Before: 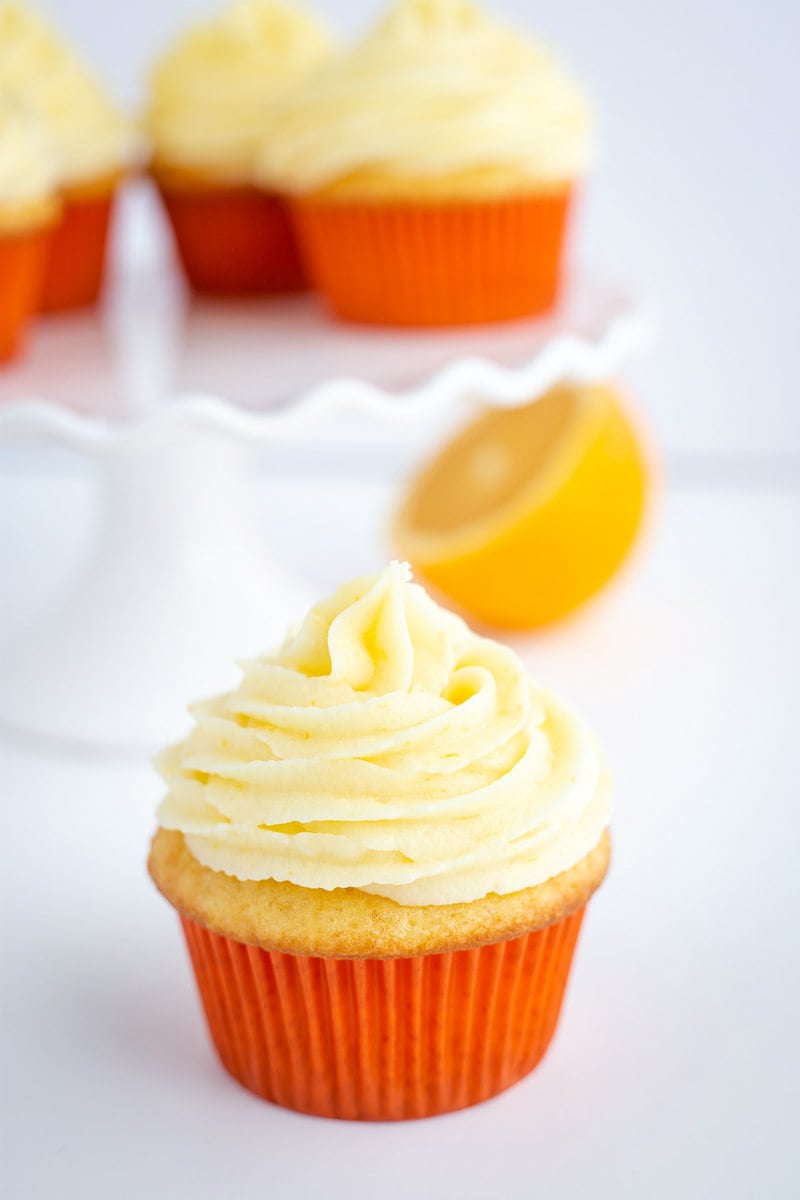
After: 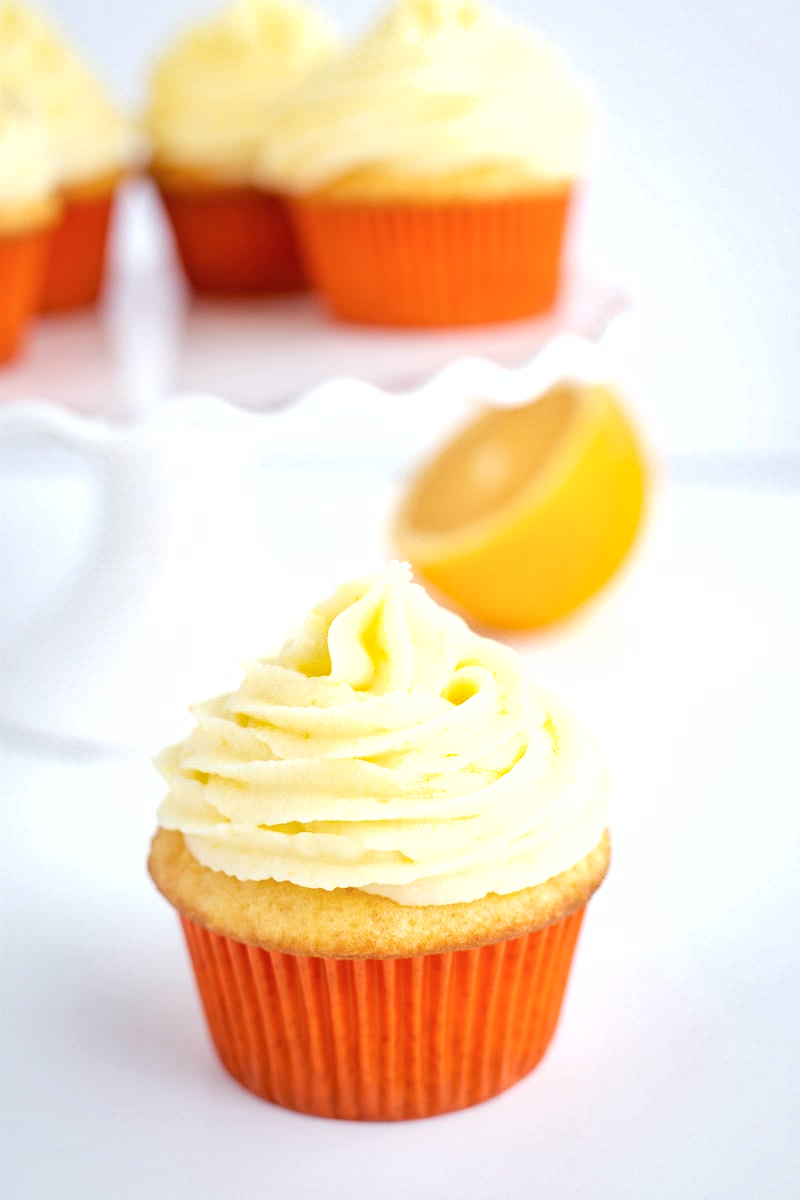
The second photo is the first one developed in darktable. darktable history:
shadows and highlights: radius 45.92, white point adjustment 6.75, compress 79.48%, soften with gaussian
